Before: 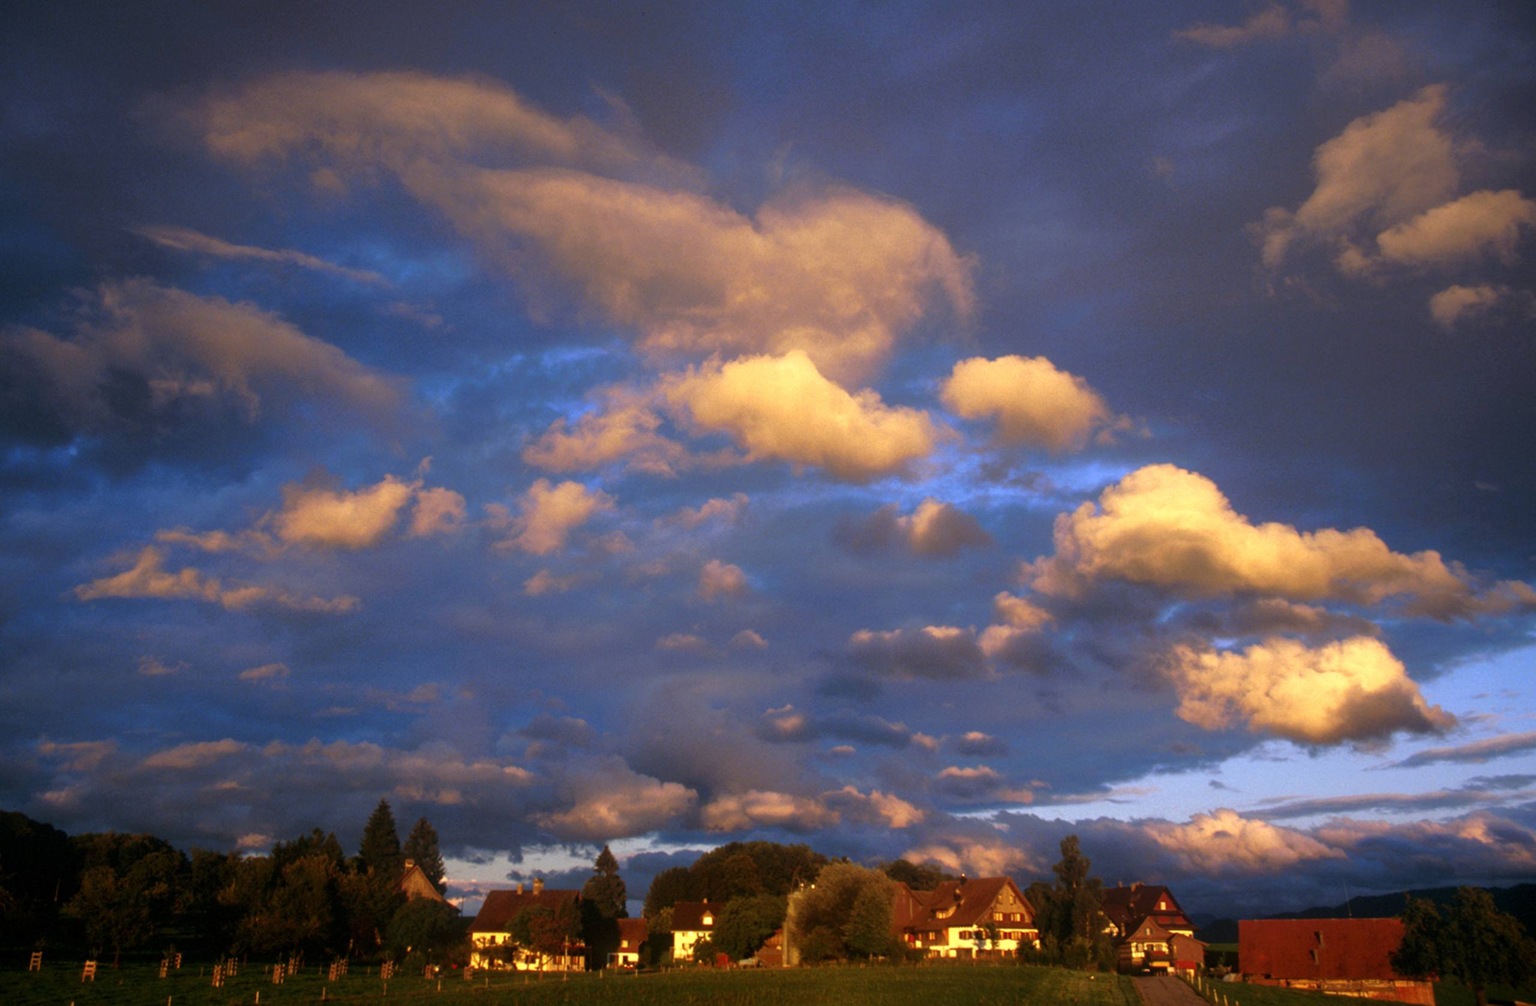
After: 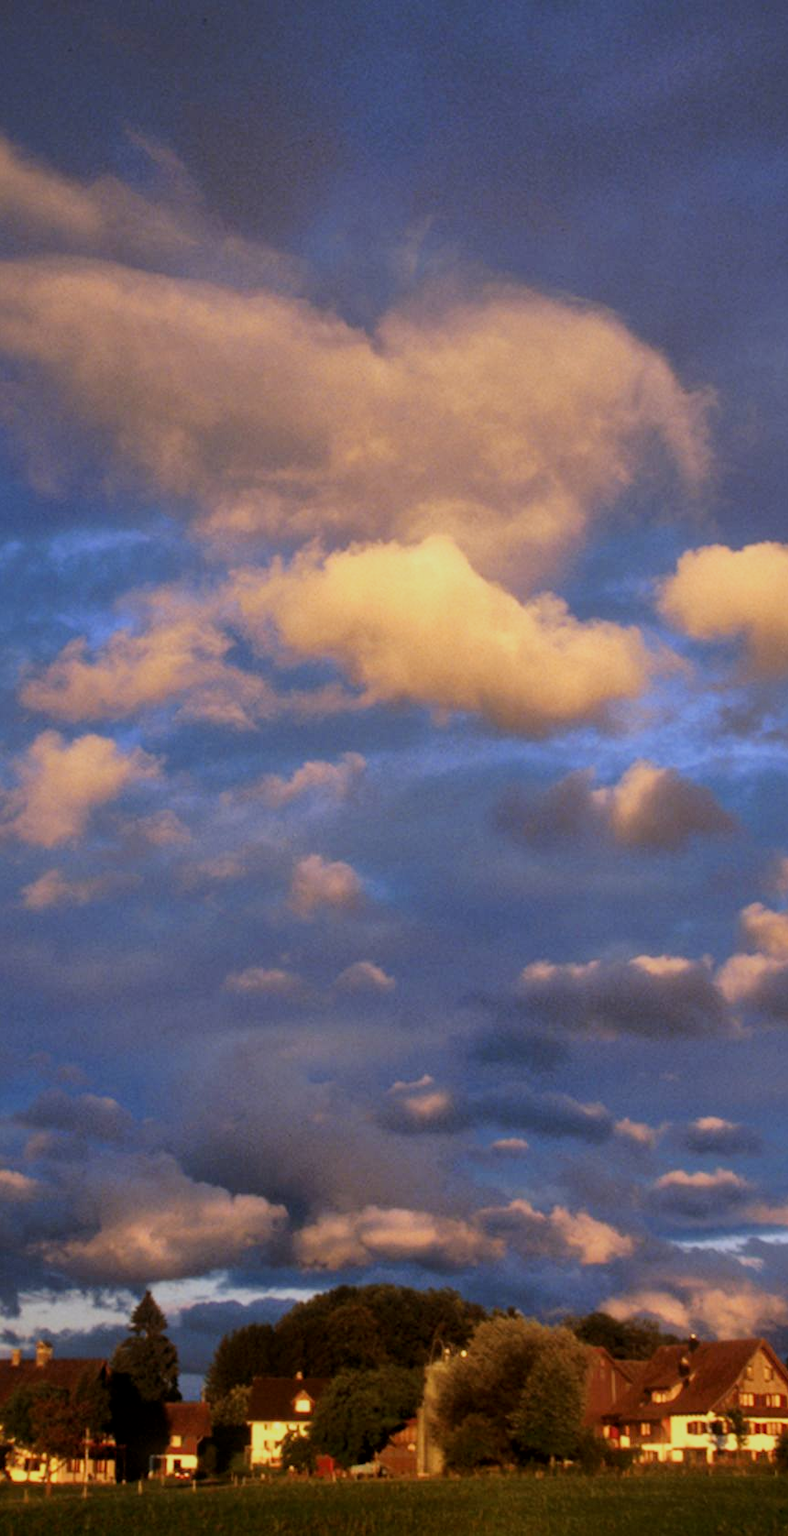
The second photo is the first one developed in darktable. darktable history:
filmic rgb: black relative exposure -7.65 EV, white relative exposure 4.56 EV, hardness 3.61, contrast in shadows safe
local contrast: mode bilateral grid, contrast 19, coarseness 51, detail 119%, midtone range 0.2
crop: left 33.165%, right 33.226%
contrast brightness saturation: contrast 0.097, brightness 0.011, saturation 0.016
